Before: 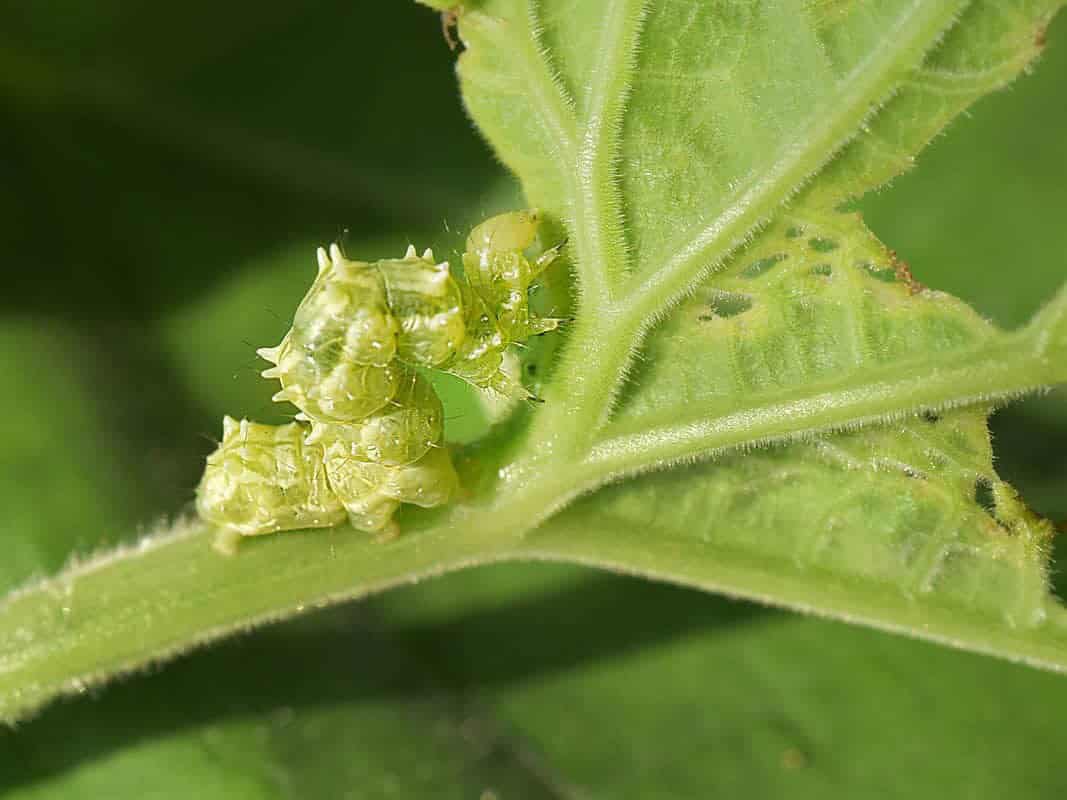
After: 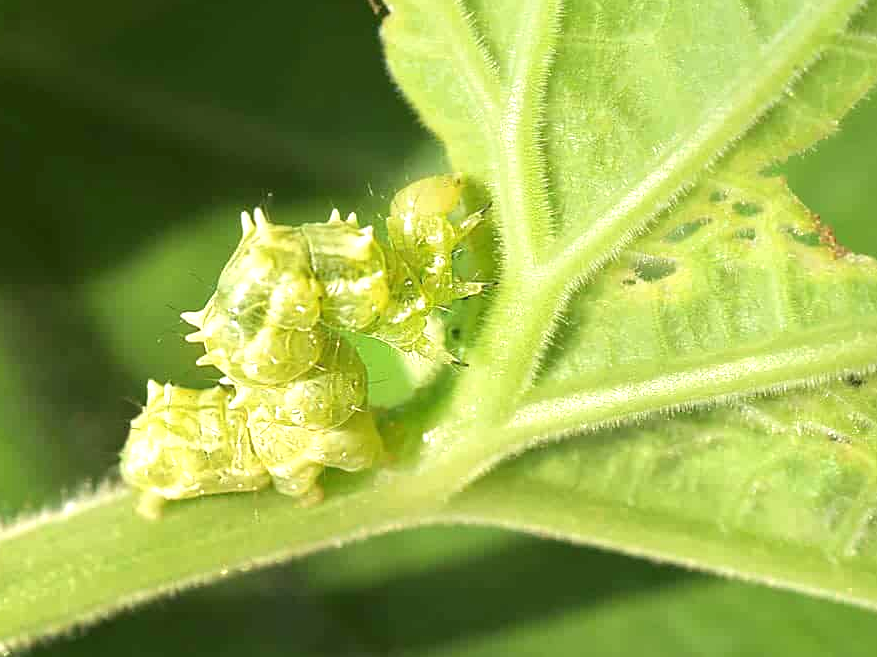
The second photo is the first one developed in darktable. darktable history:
crop and rotate: left 7.196%, top 4.574%, right 10.605%, bottom 13.178%
exposure: exposure 0.7 EV, compensate highlight preservation false
